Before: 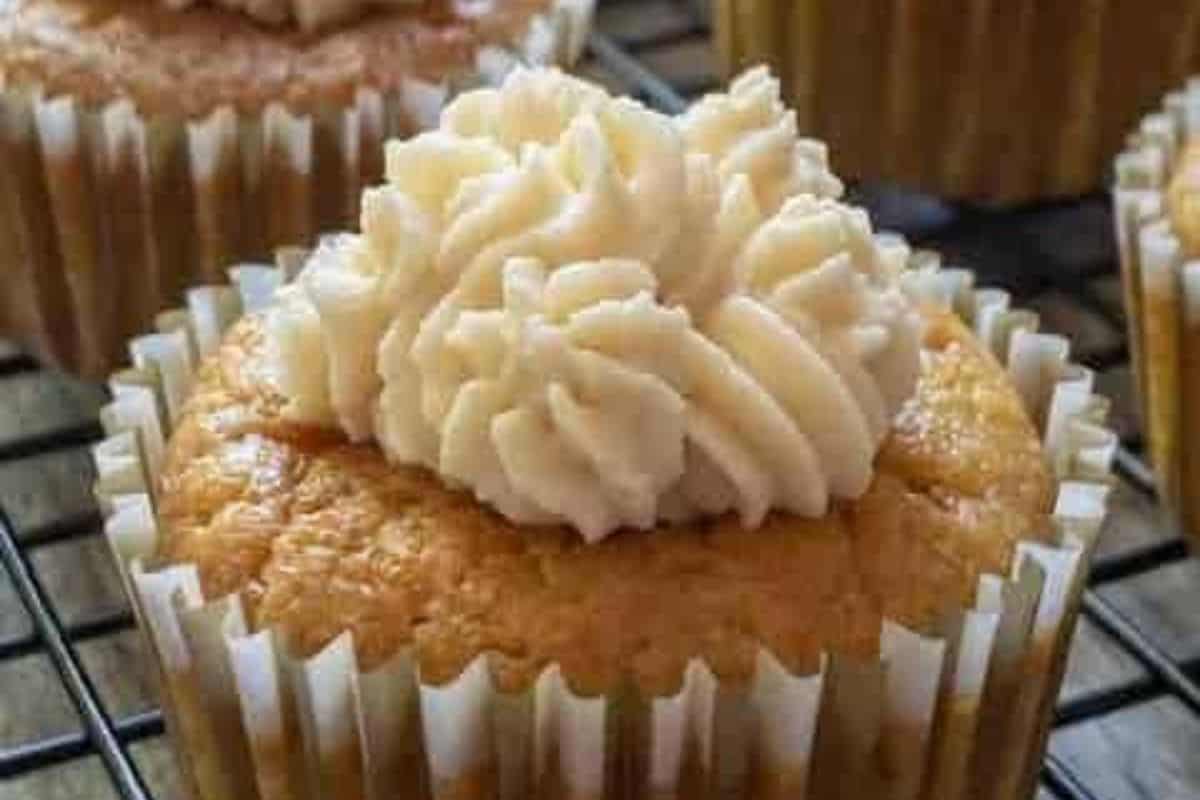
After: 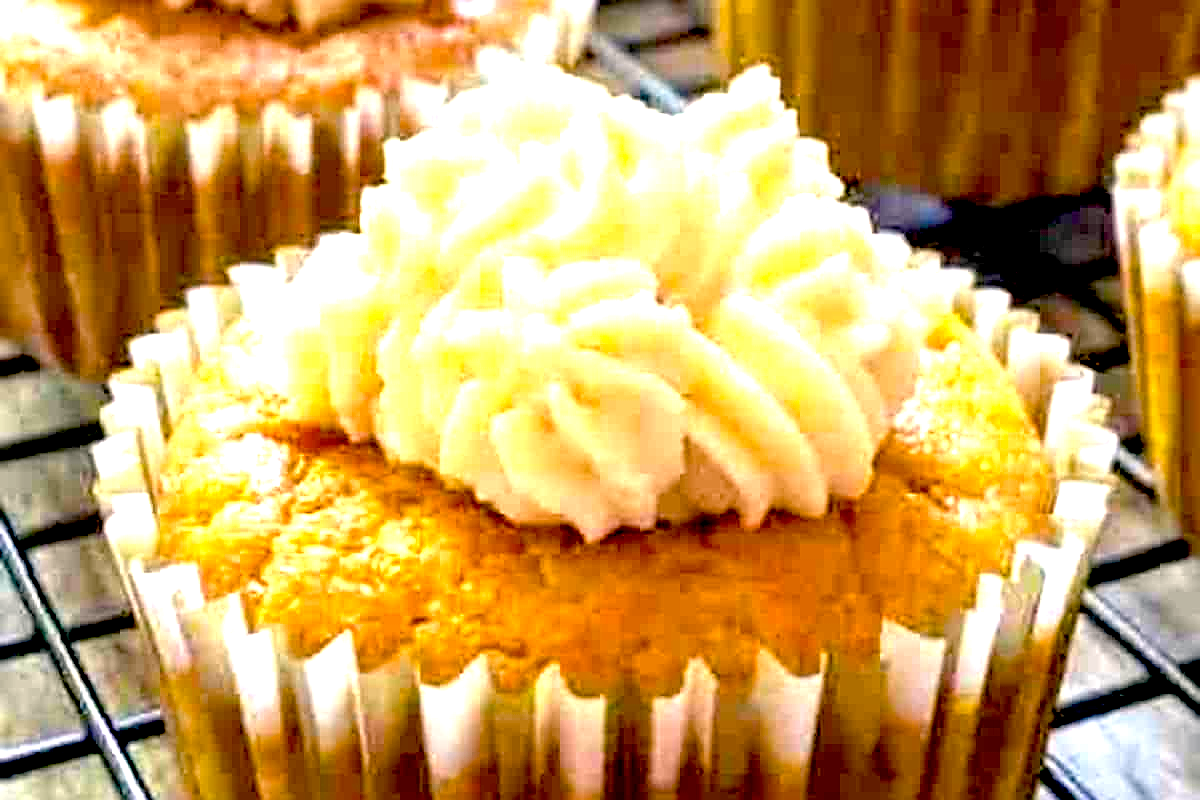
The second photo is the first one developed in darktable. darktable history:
color balance rgb: perceptual saturation grading › global saturation 25%, global vibrance 20%
exposure: black level correction 0.016, exposure 1.774 EV, compensate highlight preservation false
sharpen: on, module defaults
color correction: highlights a* 3.84, highlights b* 5.07
